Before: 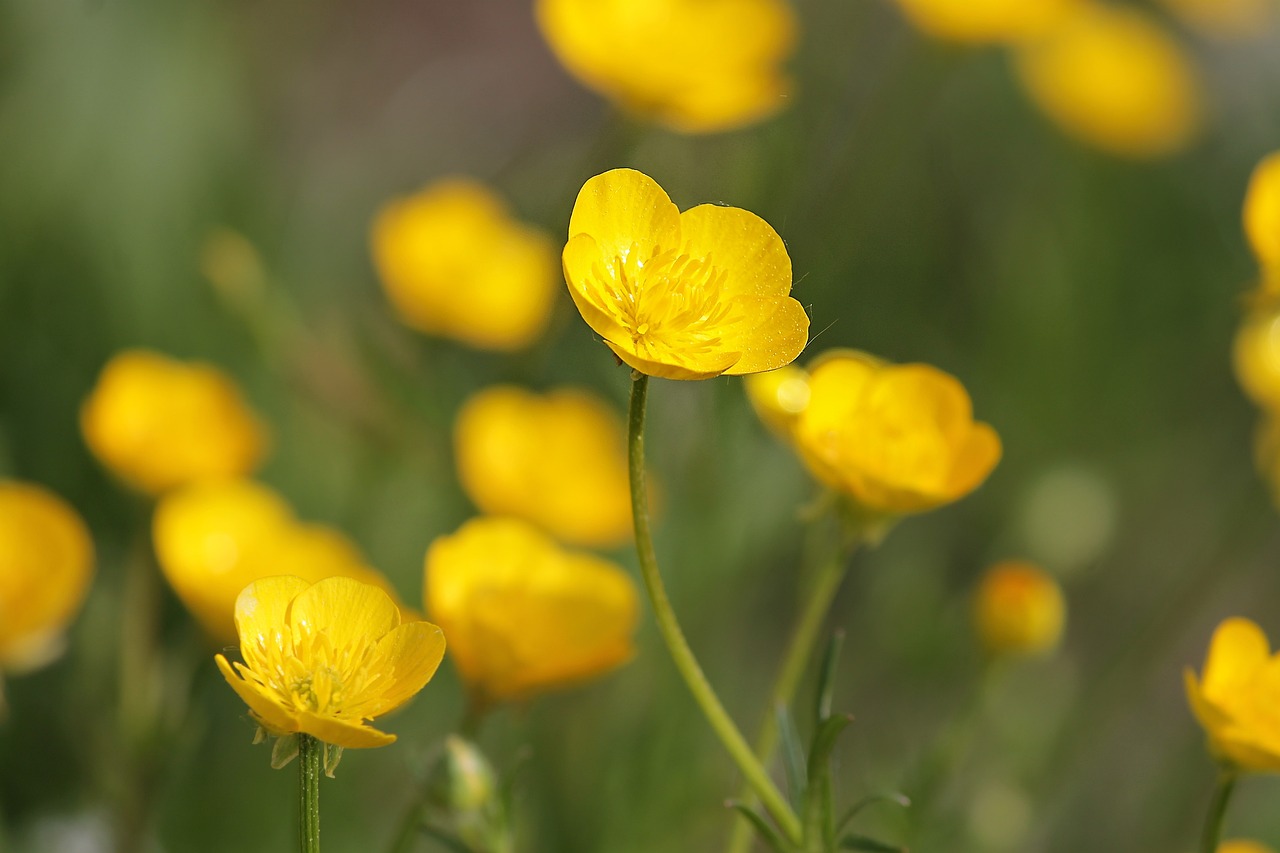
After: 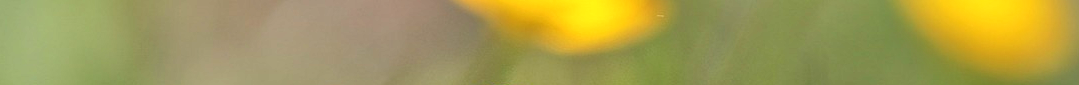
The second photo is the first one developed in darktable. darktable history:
local contrast: highlights 100%, shadows 100%, detail 120%, midtone range 0.2
tone equalizer: -7 EV 0.15 EV, -6 EV 0.6 EV, -5 EV 1.15 EV, -4 EV 1.33 EV, -3 EV 1.15 EV, -2 EV 0.6 EV, -1 EV 0.15 EV, mask exposure compensation -0.5 EV
exposure: black level correction -0.002, exposure 0.54 EV, compensate highlight preservation false
crop and rotate: left 9.644%, top 9.491%, right 6.021%, bottom 80.509%
